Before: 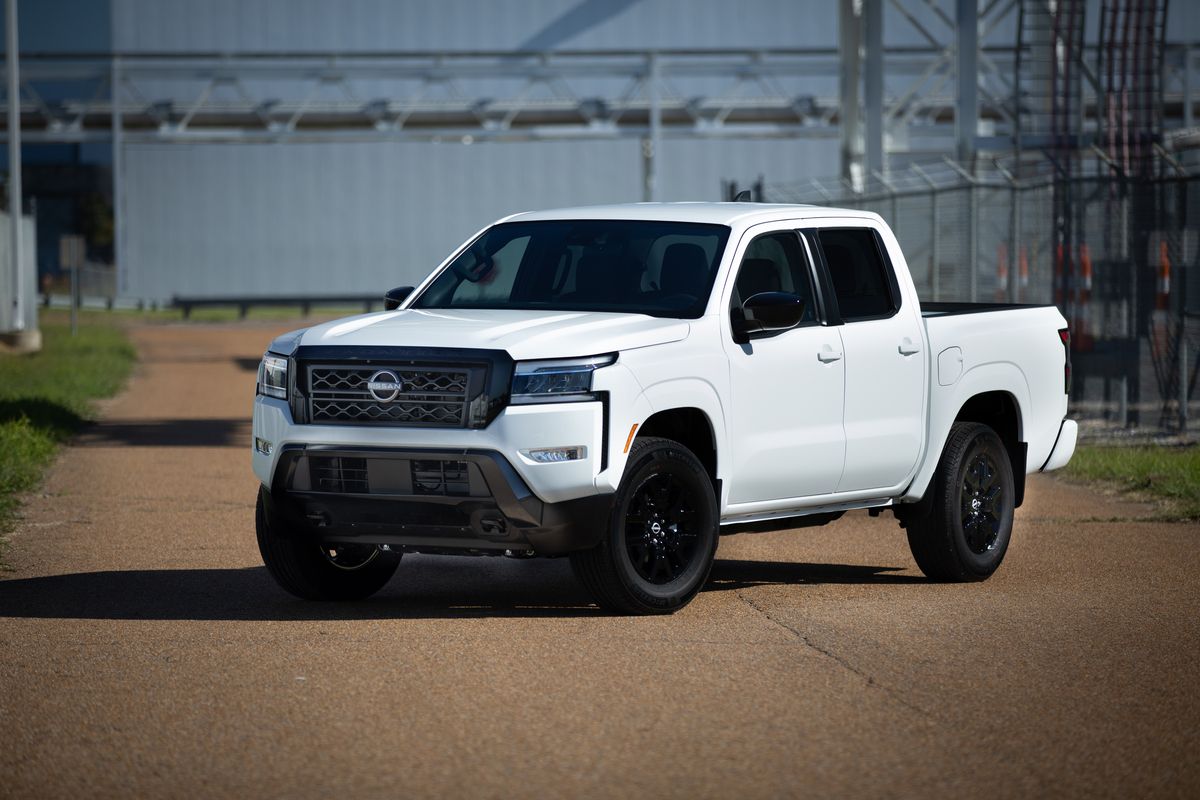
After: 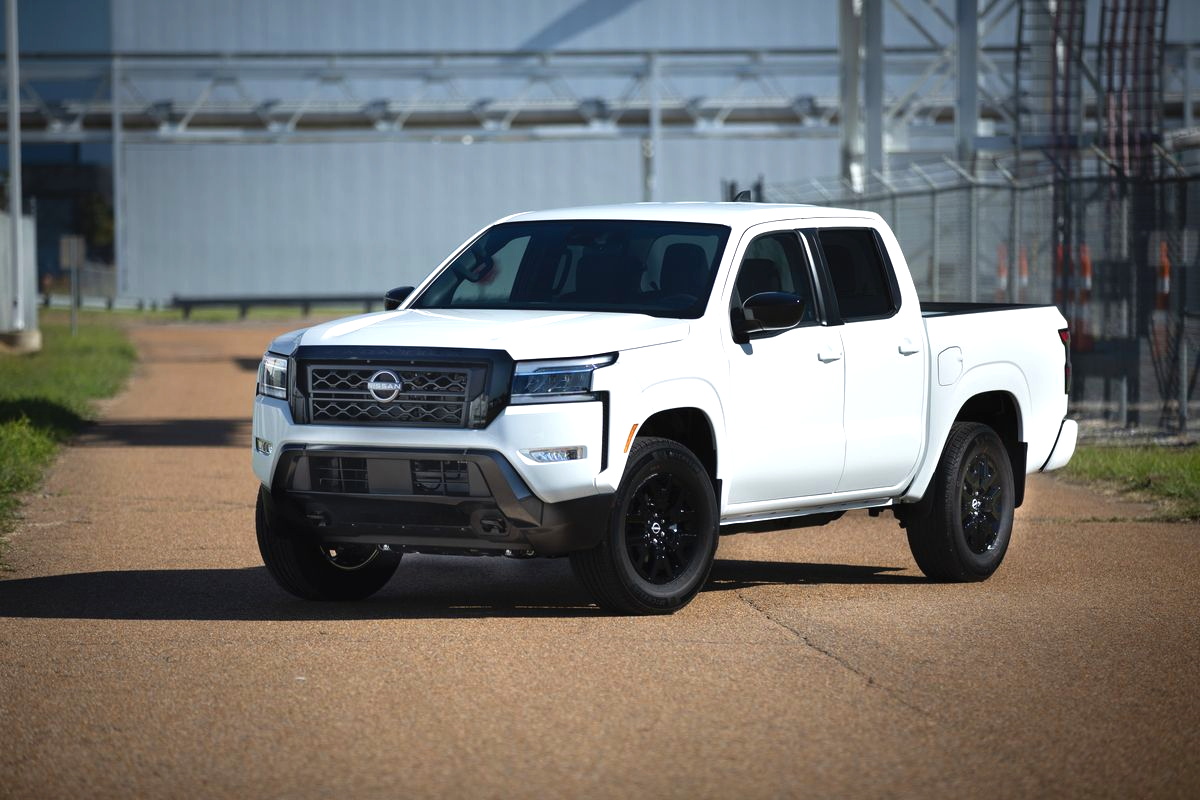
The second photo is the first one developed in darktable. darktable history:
exposure: black level correction -0.002, exposure 0.534 EV, compensate highlight preservation false
